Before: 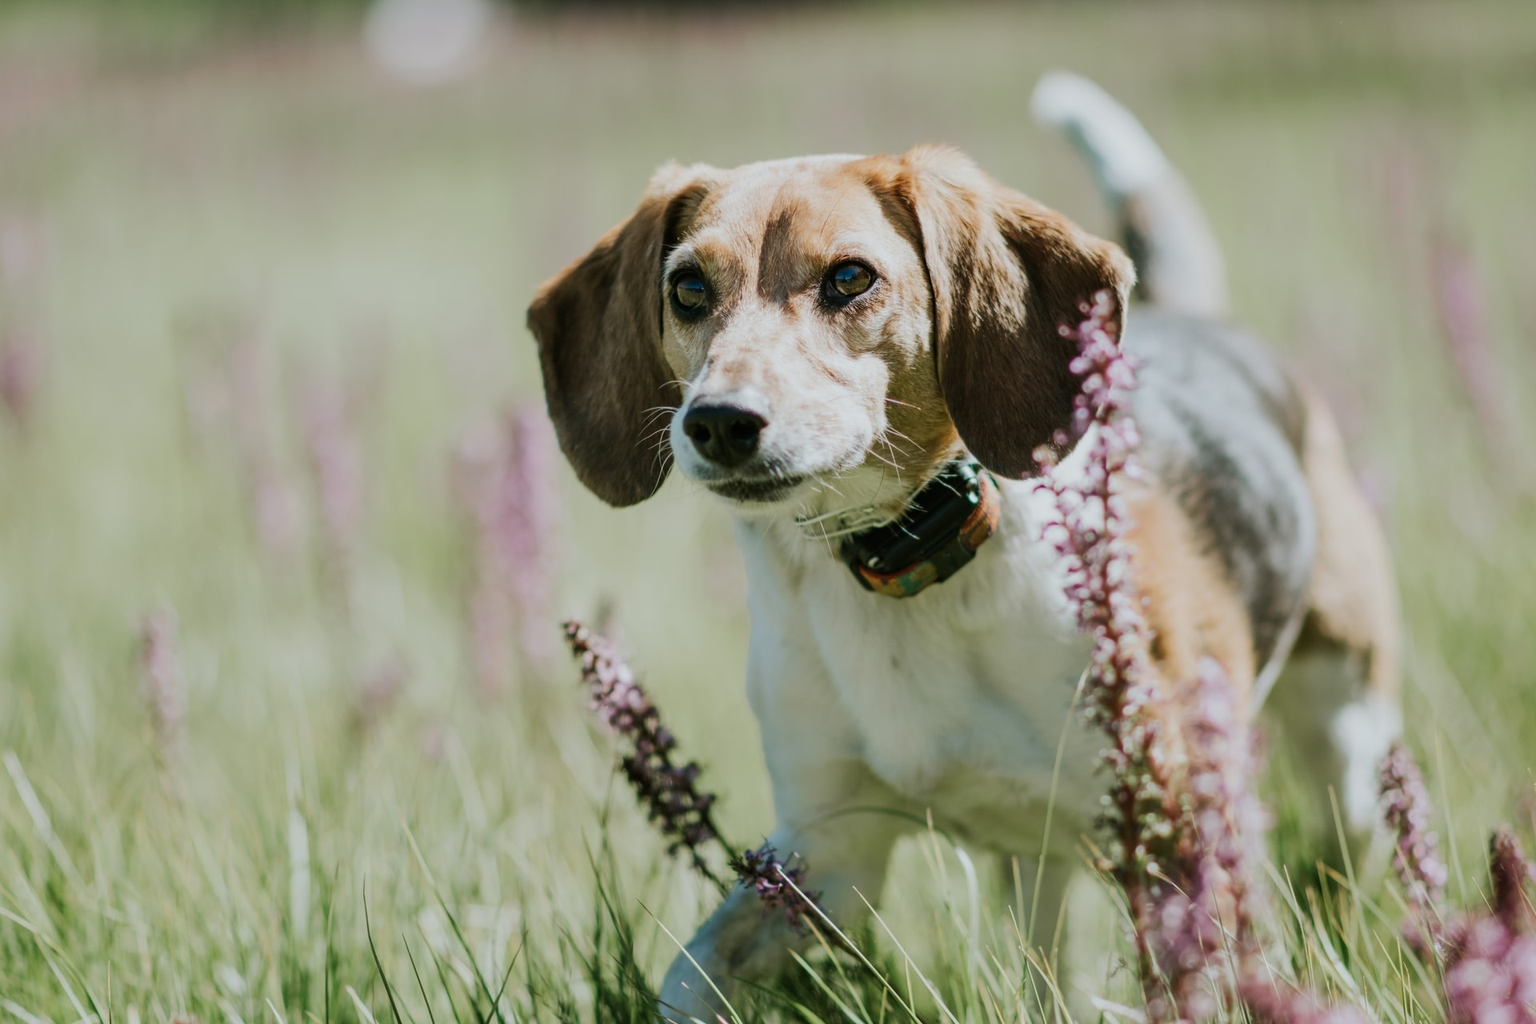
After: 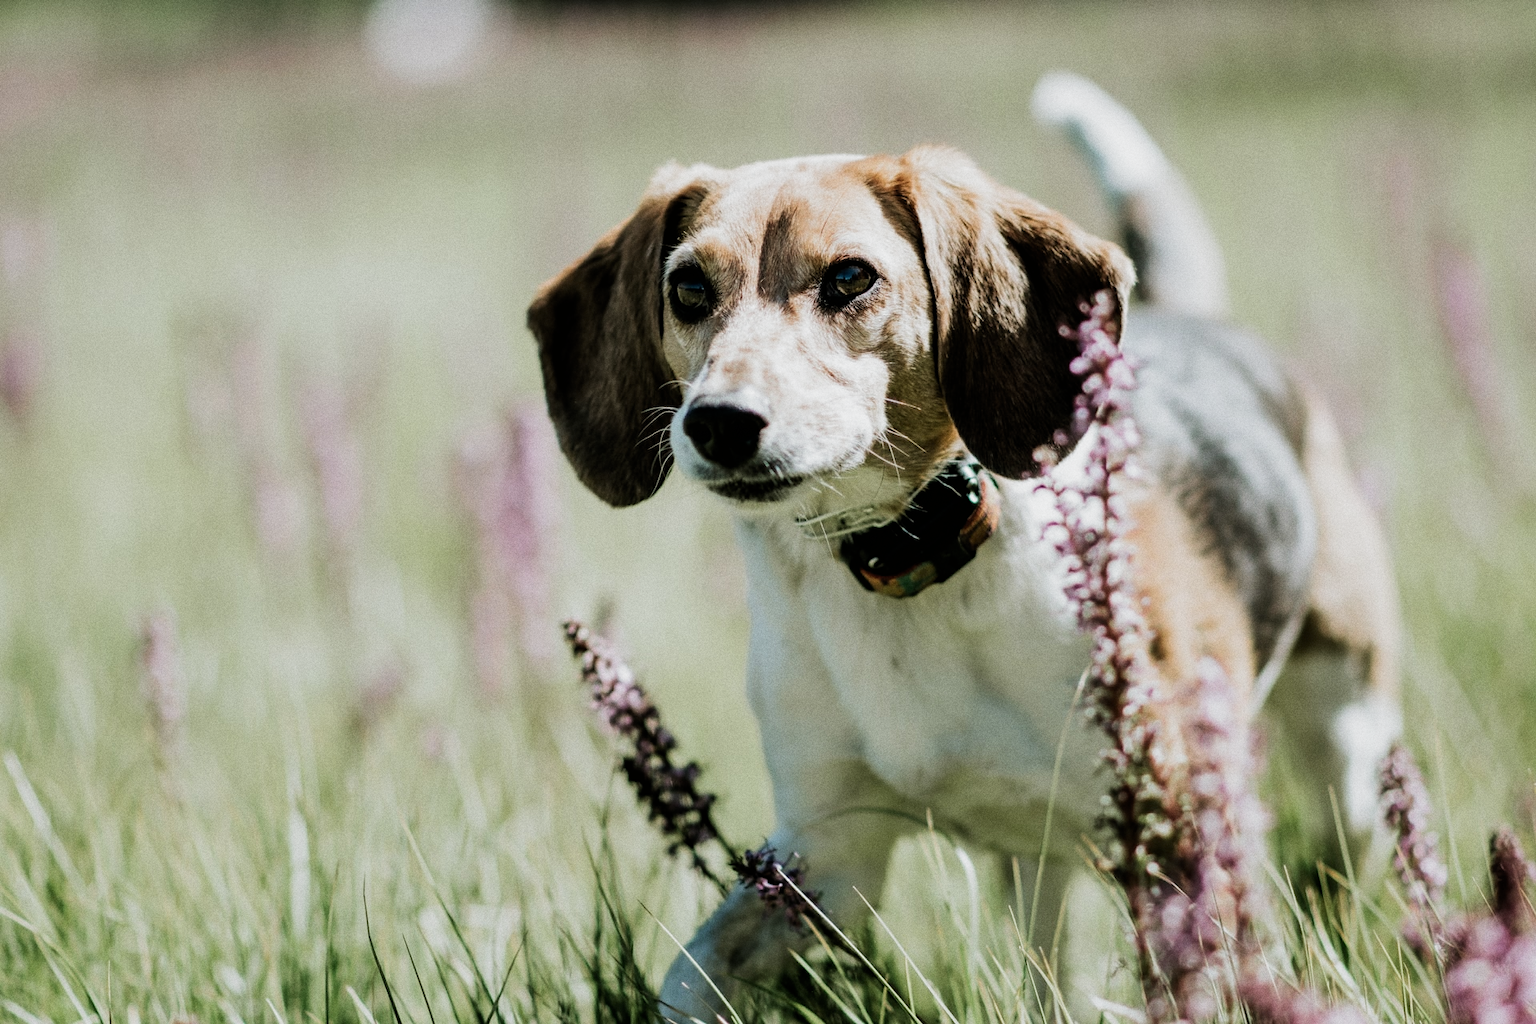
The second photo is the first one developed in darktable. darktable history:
filmic rgb: black relative exposure -8.2 EV, white relative exposure 2.2 EV, threshold 3 EV, hardness 7.11, latitude 75%, contrast 1.325, highlights saturation mix -2%, shadows ↔ highlights balance 30%, preserve chrominance RGB euclidean norm, color science v5 (2021), contrast in shadows safe, contrast in highlights safe, enable highlight reconstruction true
grain: strength 26%
